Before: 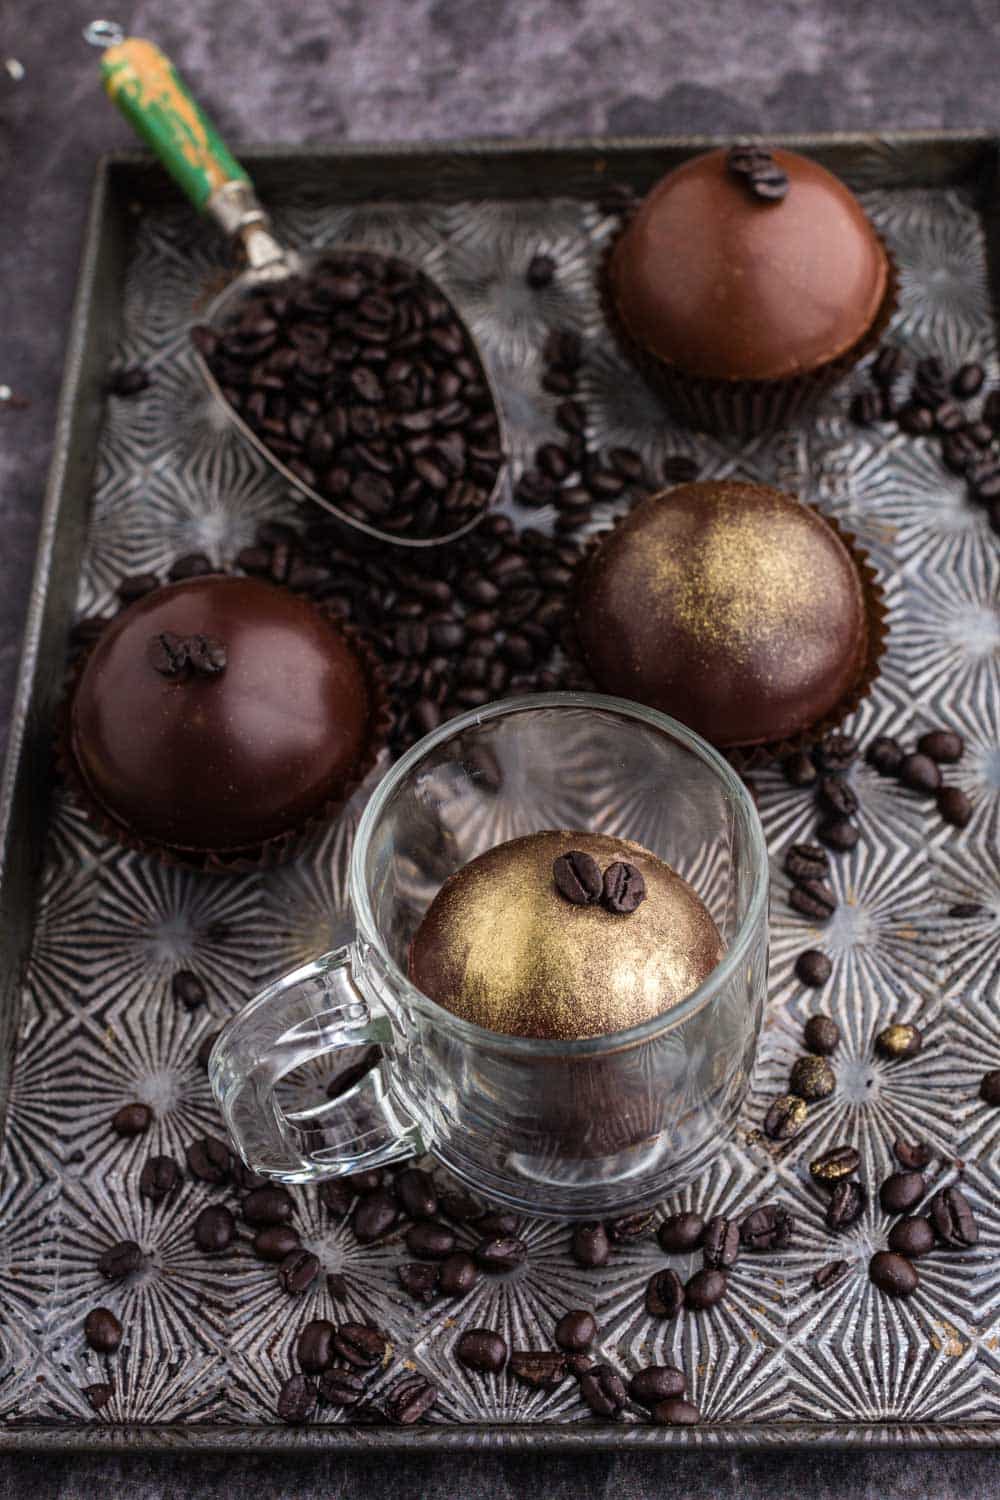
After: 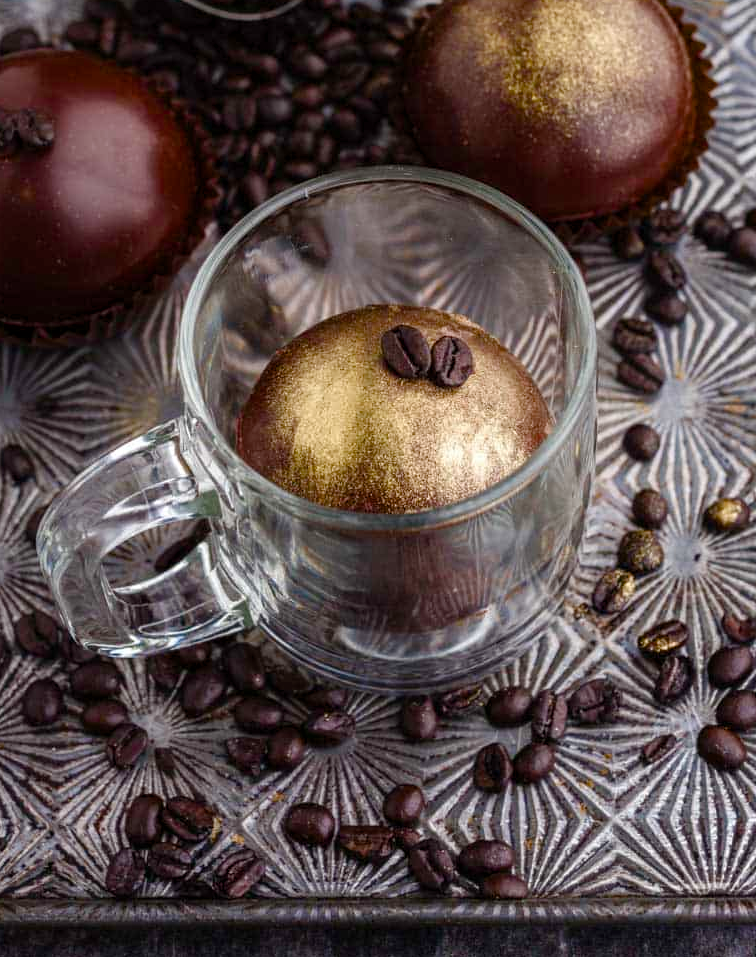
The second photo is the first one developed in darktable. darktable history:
crop and rotate: left 17.299%, top 35.115%, right 7.015%, bottom 1.024%
color balance rgb: perceptual saturation grading › global saturation 20%, perceptual saturation grading › highlights -25%, perceptual saturation grading › shadows 50%
